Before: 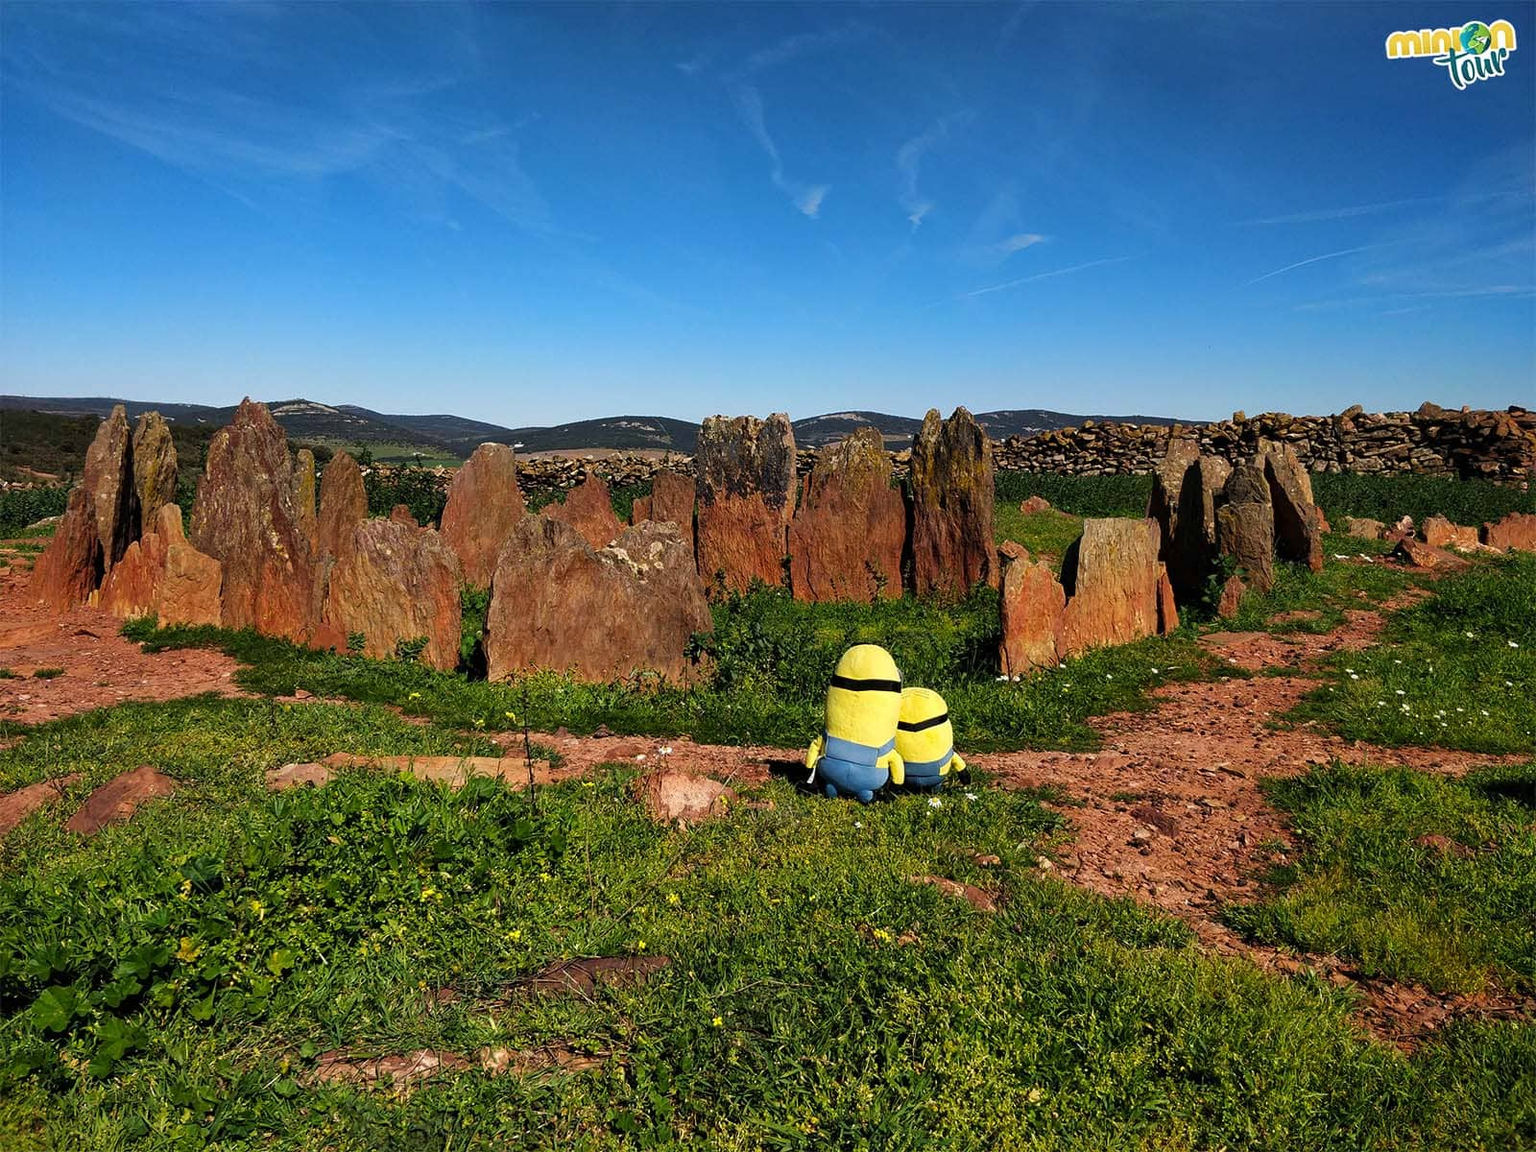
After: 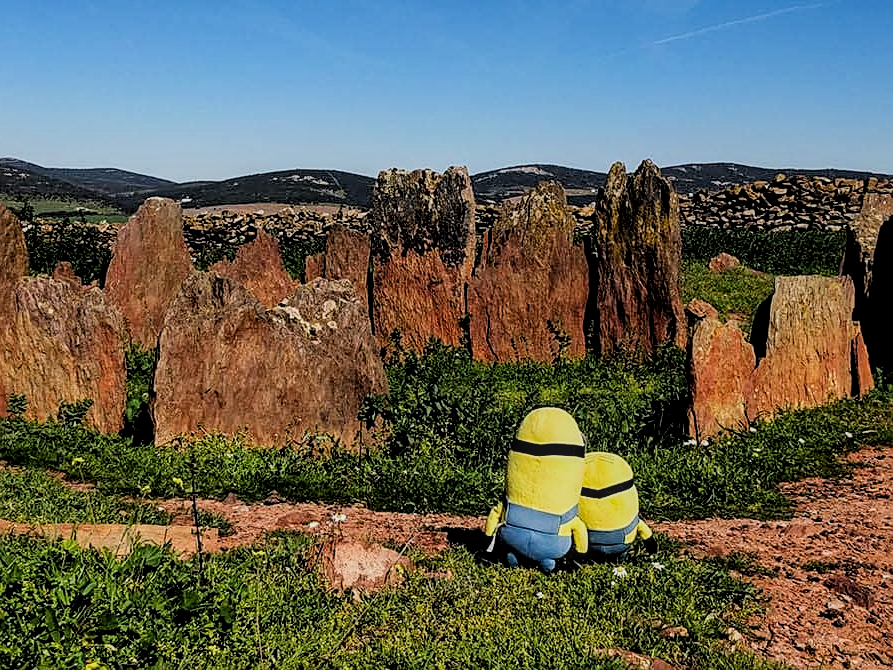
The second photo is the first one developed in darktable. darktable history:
filmic rgb: black relative exposure -5 EV, hardness 2.88, contrast 1.2
local contrast: on, module defaults
crop and rotate: left 22.13%, top 22.054%, right 22.026%, bottom 22.102%
sharpen: on, module defaults
